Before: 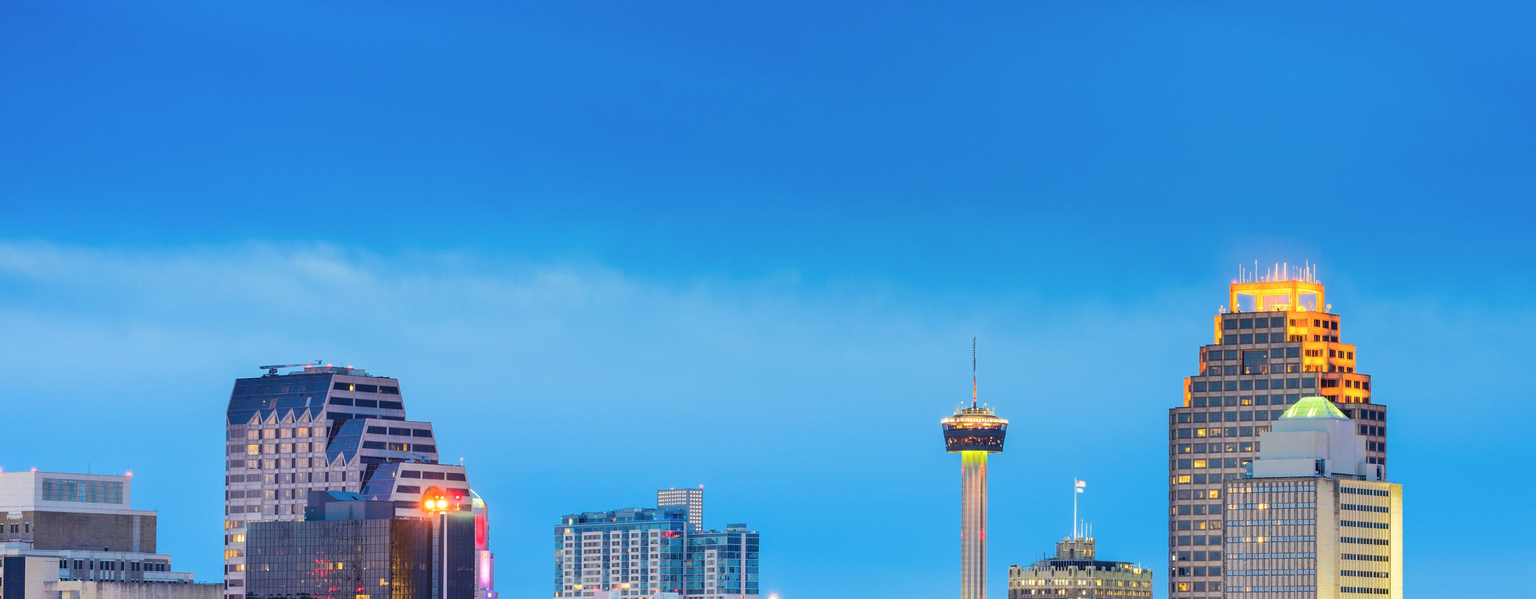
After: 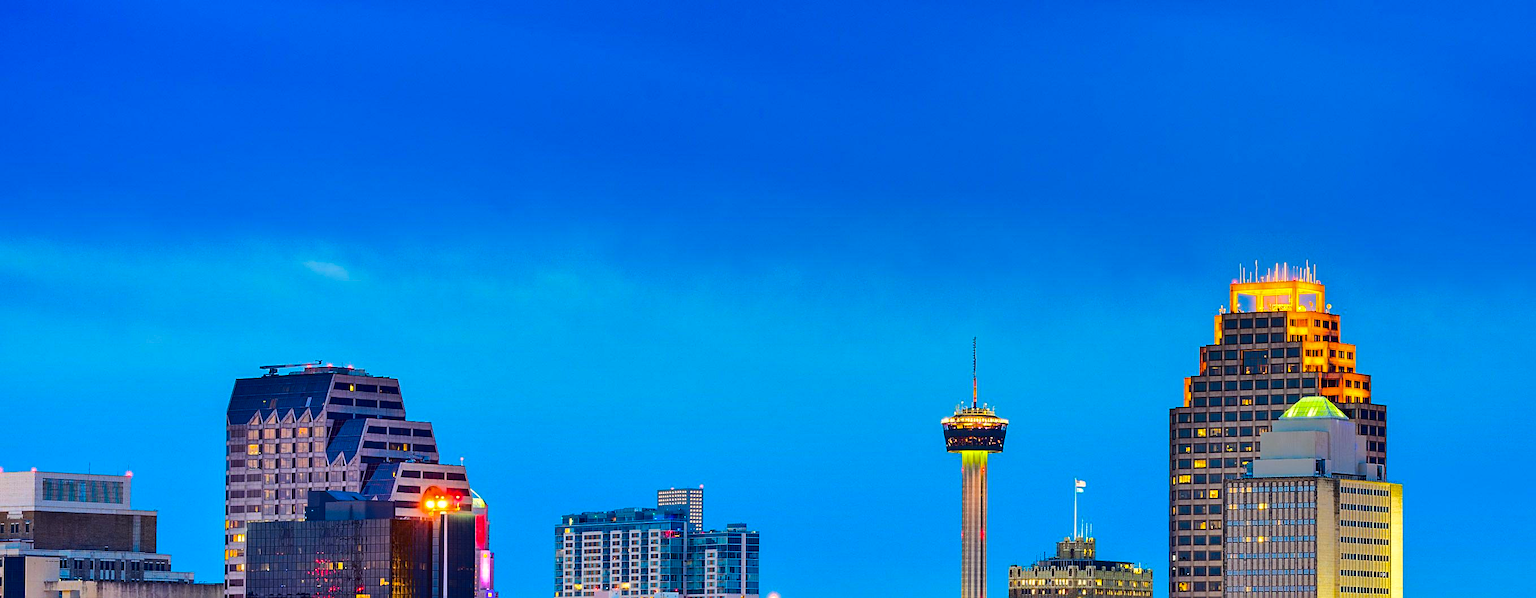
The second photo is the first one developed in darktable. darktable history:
shadows and highlights: soften with gaussian
haze removal: compatibility mode true, adaptive false
sharpen: on, module defaults
color balance rgb: linear chroma grading › shadows -30.635%, linear chroma grading › global chroma 35.068%, perceptual saturation grading › global saturation 0.043%
contrast brightness saturation: contrast 0.127, brightness -0.224, saturation 0.142
